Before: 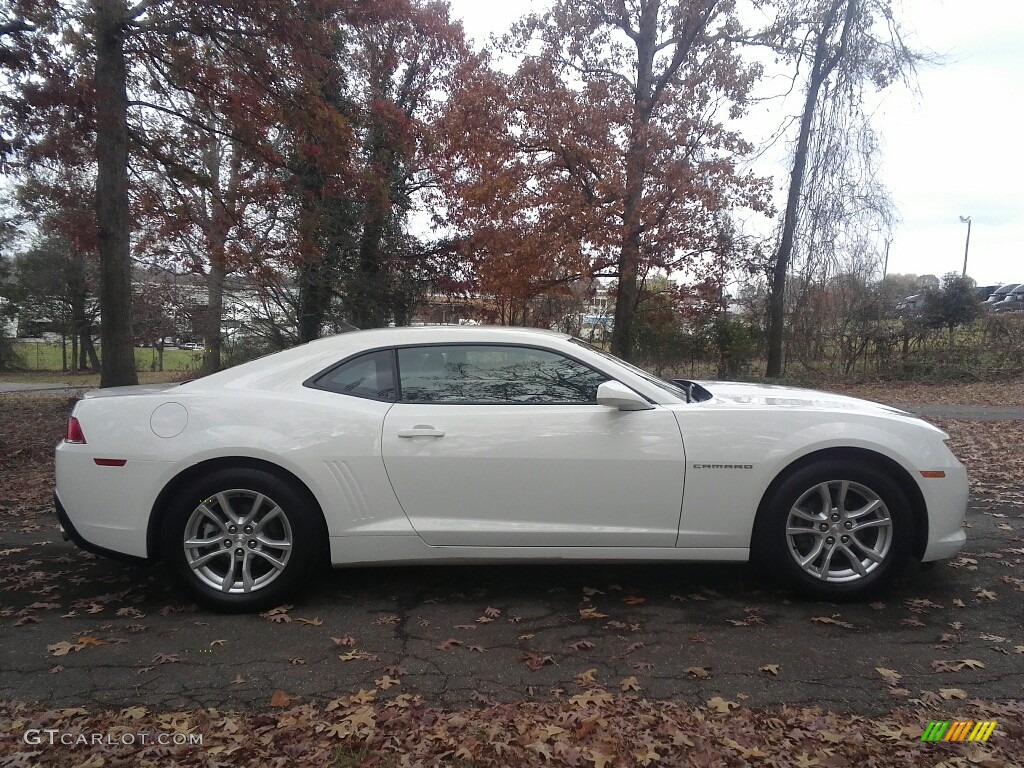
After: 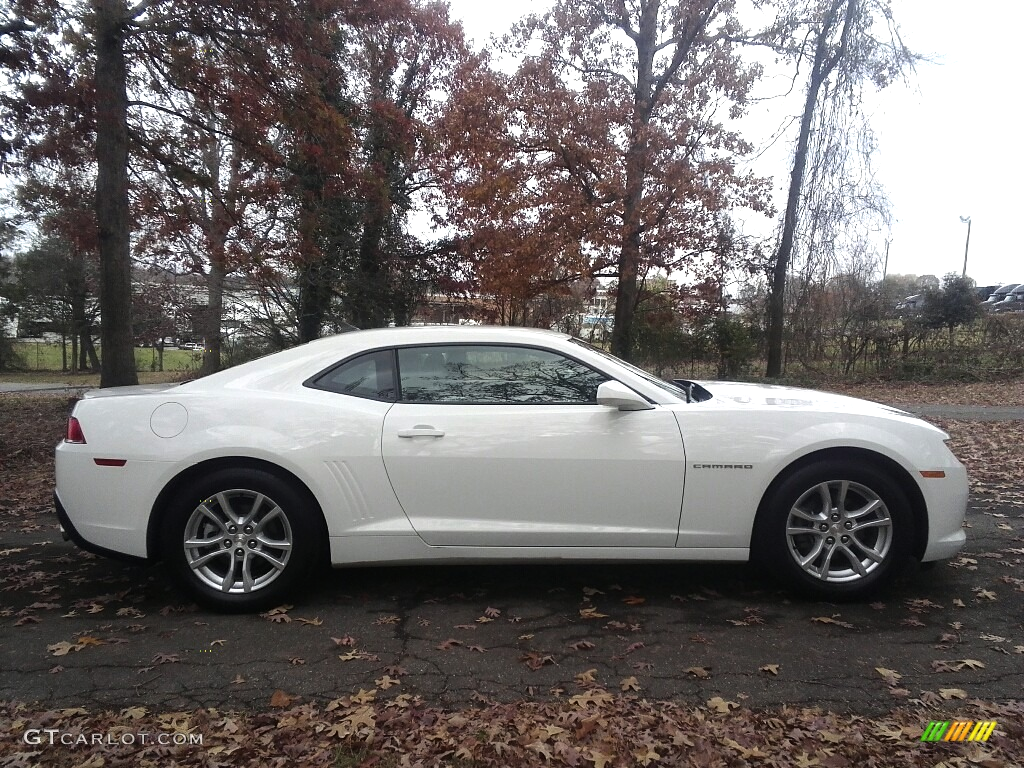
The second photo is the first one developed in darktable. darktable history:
tone equalizer: -8 EV -0.412 EV, -7 EV -0.36 EV, -6 EV -0.313 EV, -5 EV -0.186 EV, -3 EV 0.217 EV, -2 EV 0.356 EV, -1 EV 0.38 EV, +0 EV 0.442 EV, edges refinement/feathering 500, mask exposure compensation -1.57 EV, preserve details no
